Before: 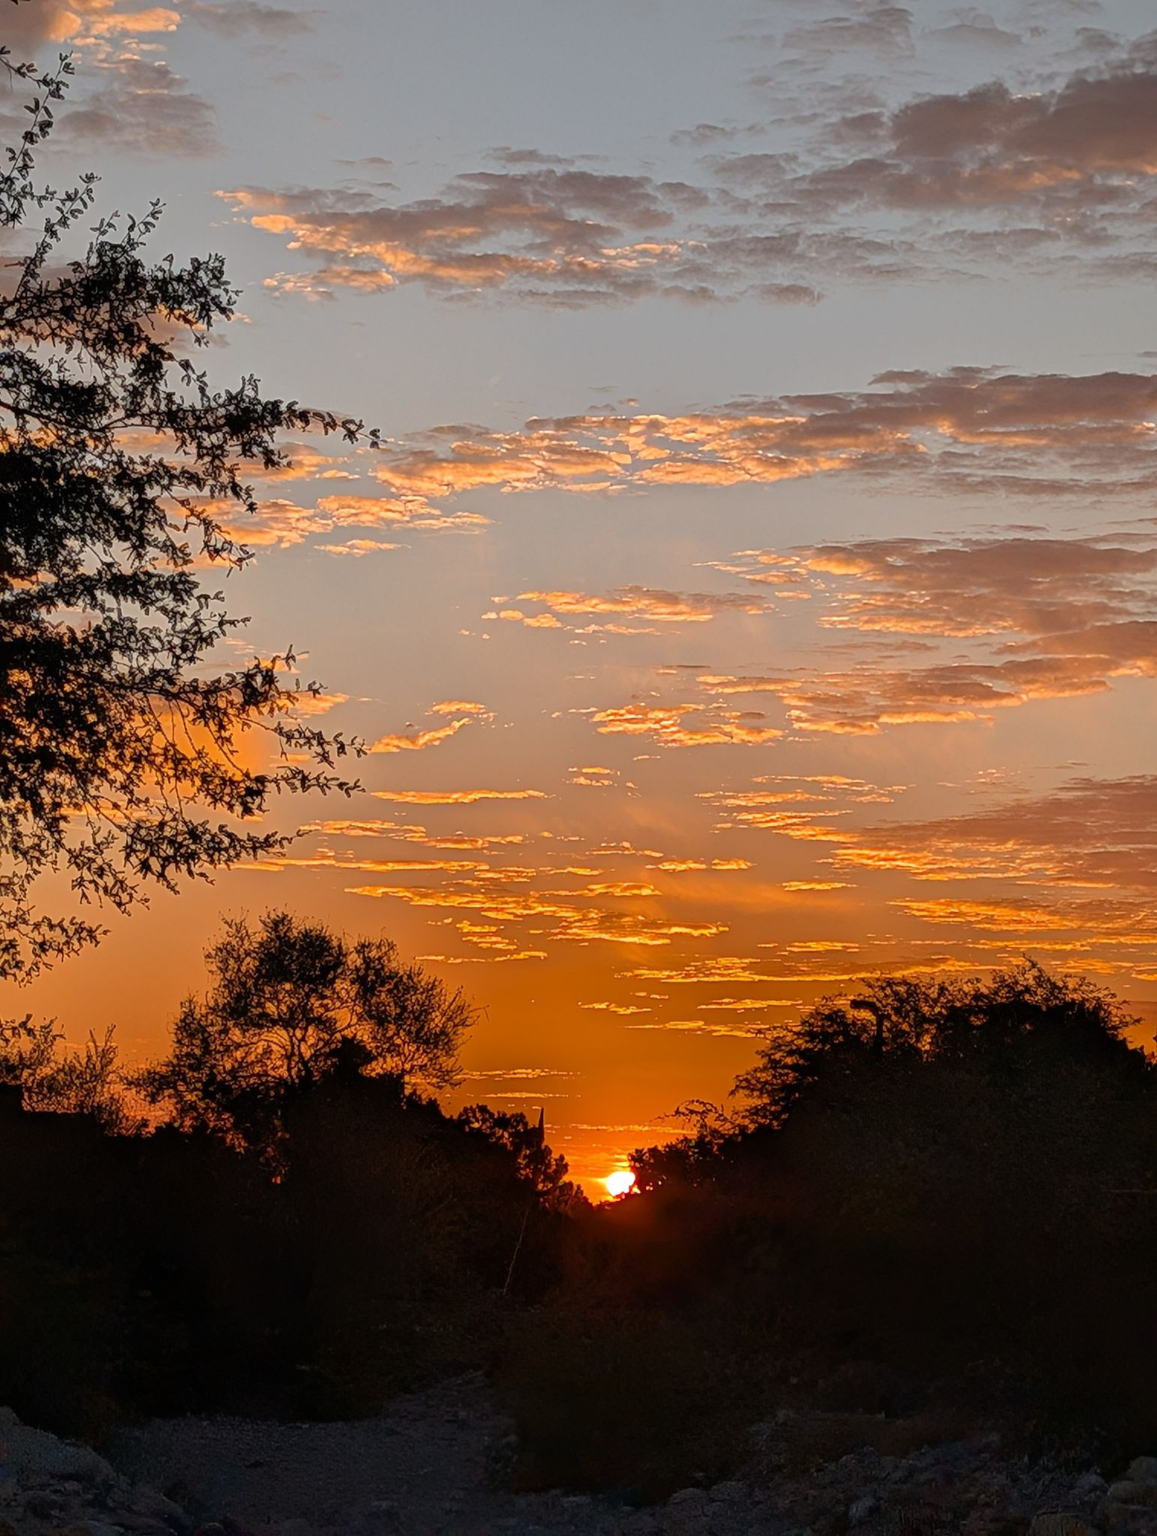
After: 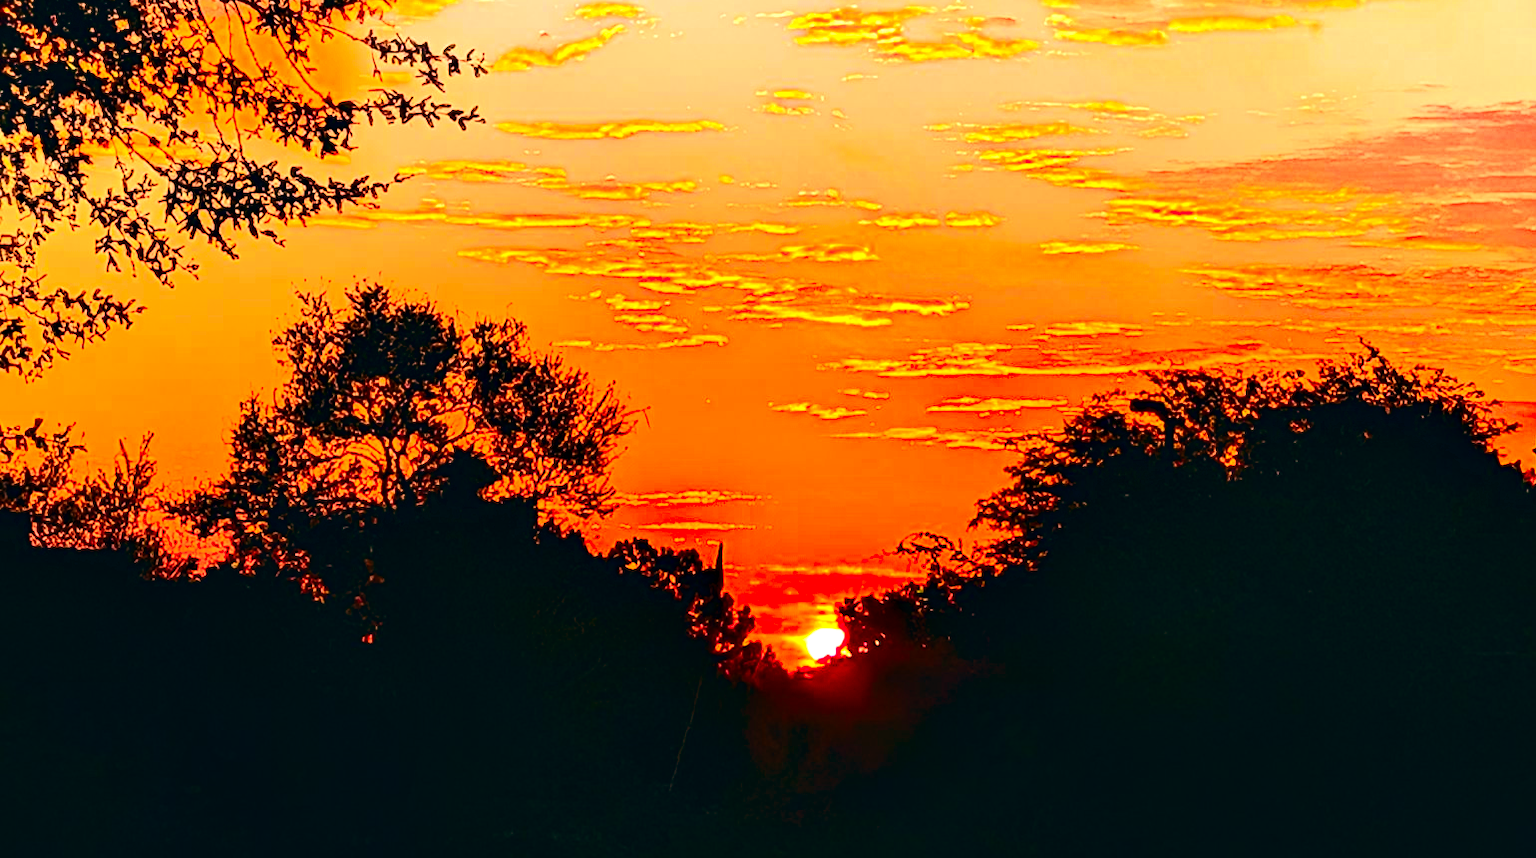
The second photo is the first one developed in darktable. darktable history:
color correction: highlights a* 0.816, highlights b* 2.78, saturation 1.1
contrast brightness saturation: contrast 0.4, brightness 0.05, saturation 0.25
local contrast: shadows 94%
velvia: on, module defaults
crop: top 45.551%, bottom 12.262%
exposure: black level correction 0, exposure 1.675 EV, compensate exposure bias true, compensate highlight preservation false
color balance: lift [1.016, 0.983, 1, 1.017], gamma [0.78, 1.018, 1.043, 0.957], gain [0.786, 1.063, 0.937, 1.017], input saturation 118.26%, contrast 13.43%, contrast fulcrum 21.62%, output saturation 82.76%
